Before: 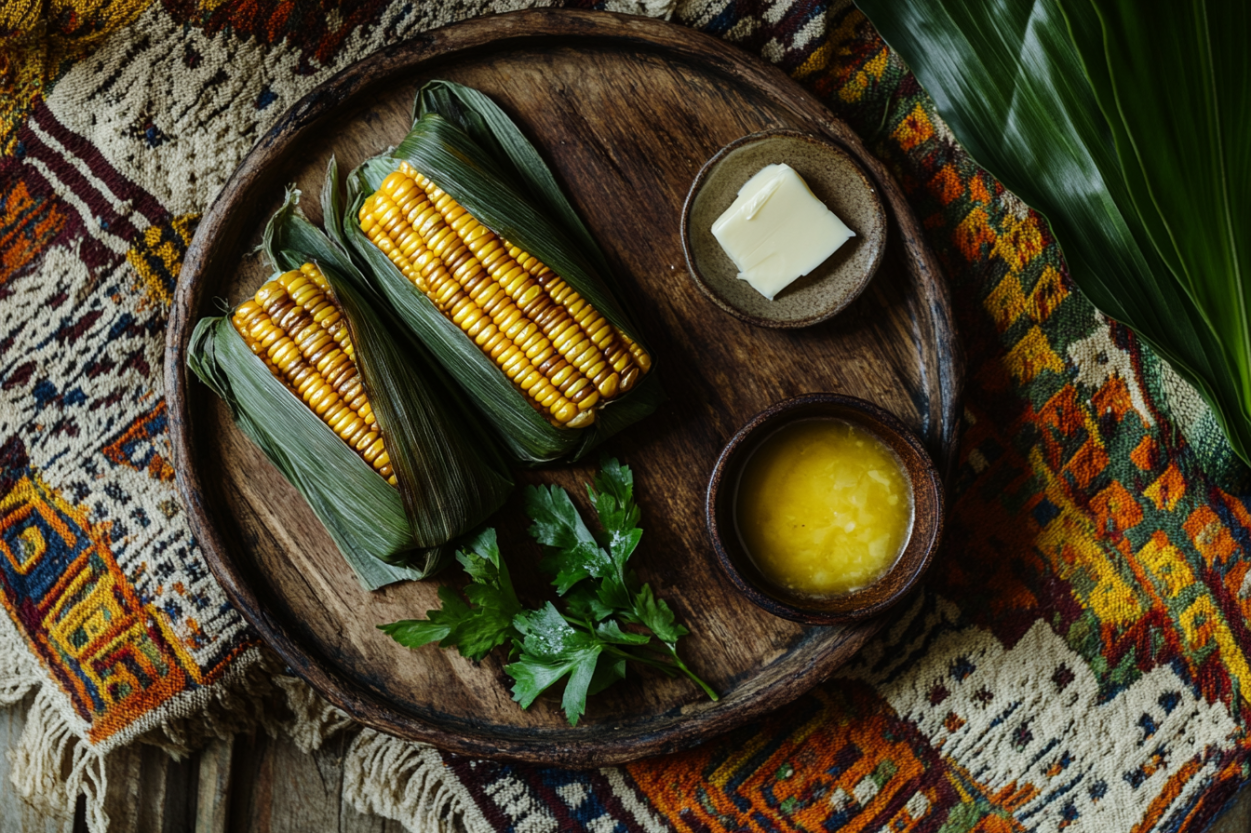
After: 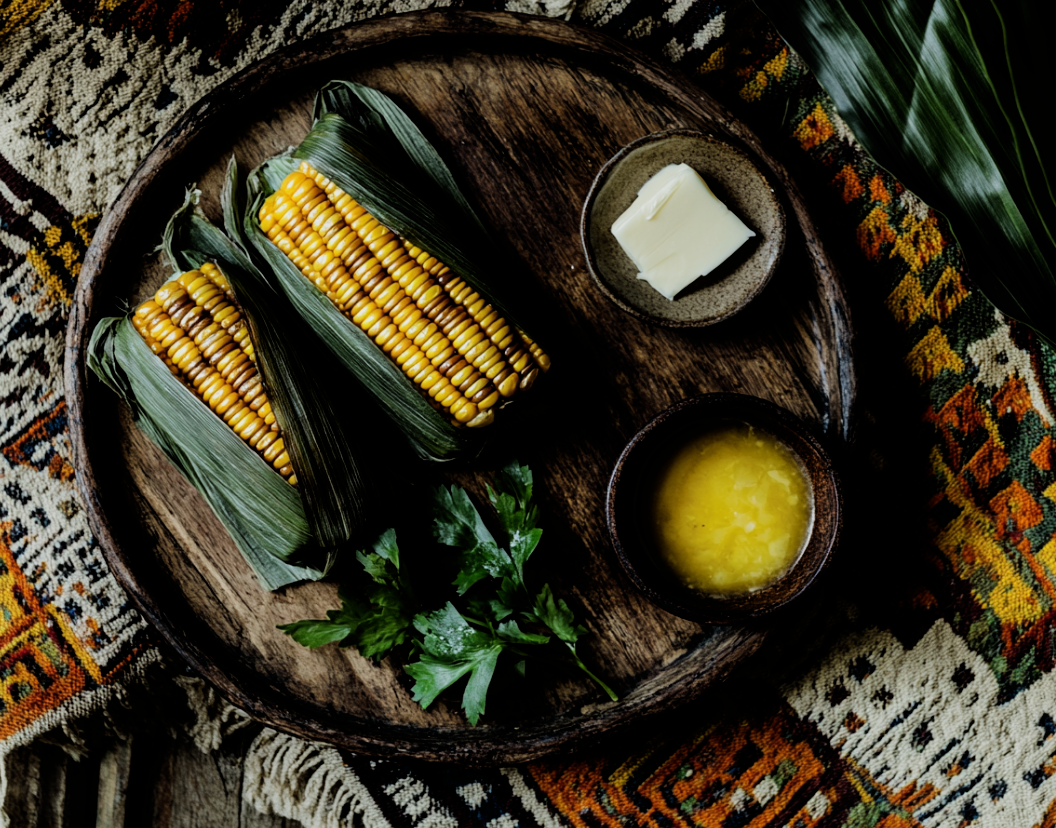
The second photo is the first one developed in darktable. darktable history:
crop: left 8.026%, right 7.374%
filmic rgb: black relative exposure -5 EV, white relative exposure 3.5 EV, hardness 3.19, contrast 1.2, highlights saturation mix -50%
